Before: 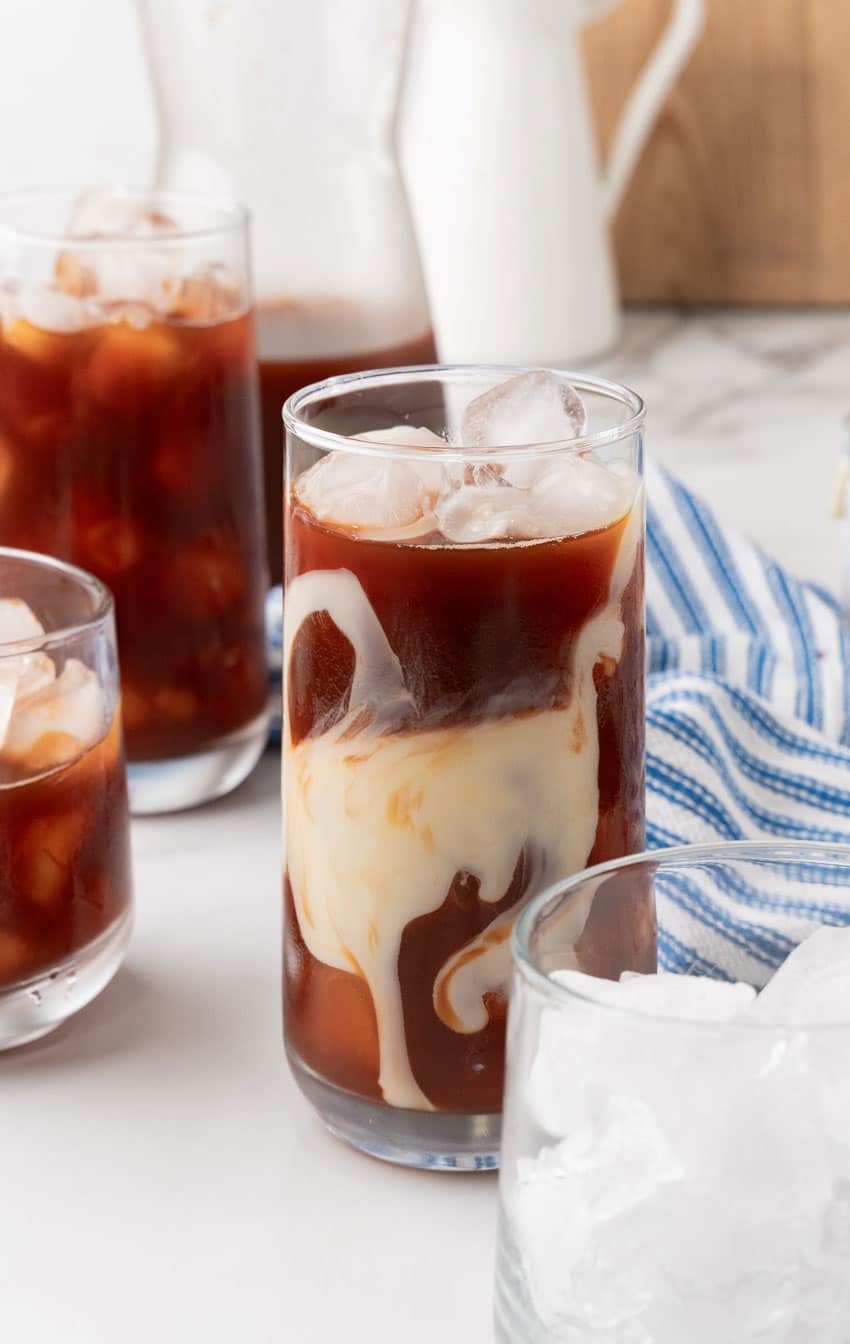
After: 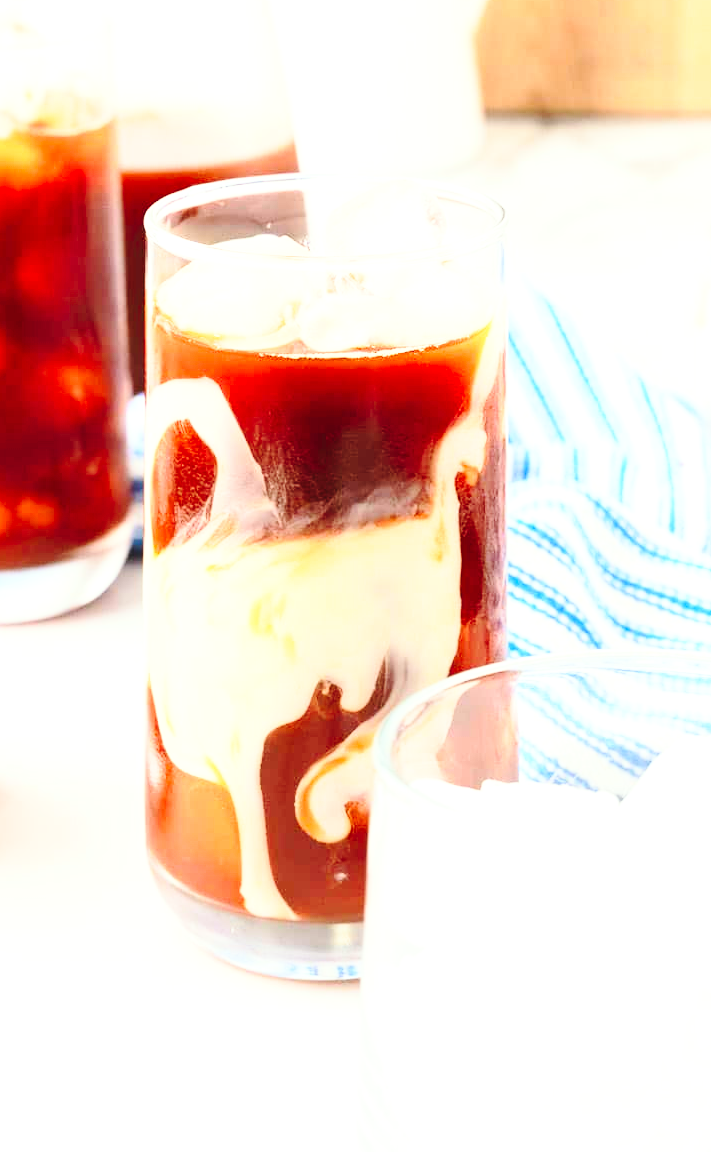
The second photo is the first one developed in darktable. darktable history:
crop: left 16.315%, top 14.246%
base curve: curves: ch0 [(0, 0) (0.028, 0.03) (0.121, 0.232) (0.46, 0.748) (0.859, 0.968) (1, 1)], preserve colors none
contrast brightness saturation: contrast 0.23, brightness 0.1, saturation 0.29
color correction: highlights a* -2.68, highlights b* 2.57
exposure: black level correction -0.005, exposure 1 EV, compensate highlight preservation false
